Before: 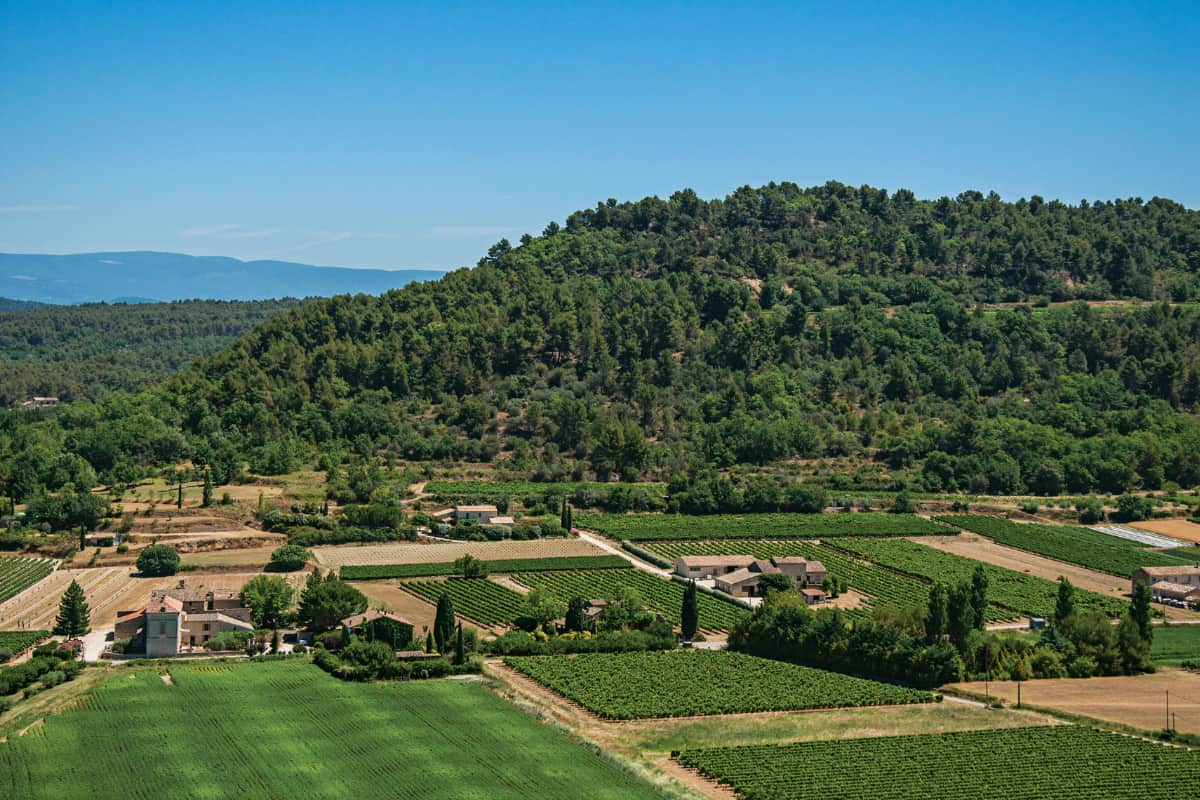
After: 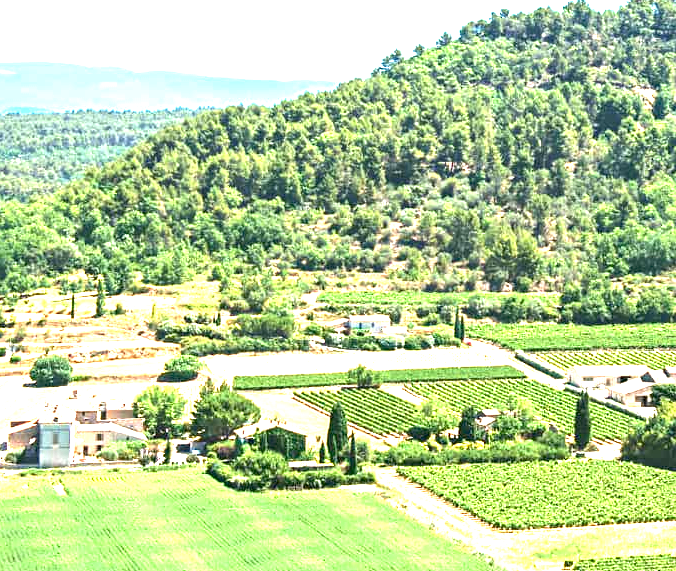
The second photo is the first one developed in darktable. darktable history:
exposure: exposure 3 EV, compensate highlight preservation false
crop: left 8.966%, top 23.852%, right 34.699%, bottom 4.703%
